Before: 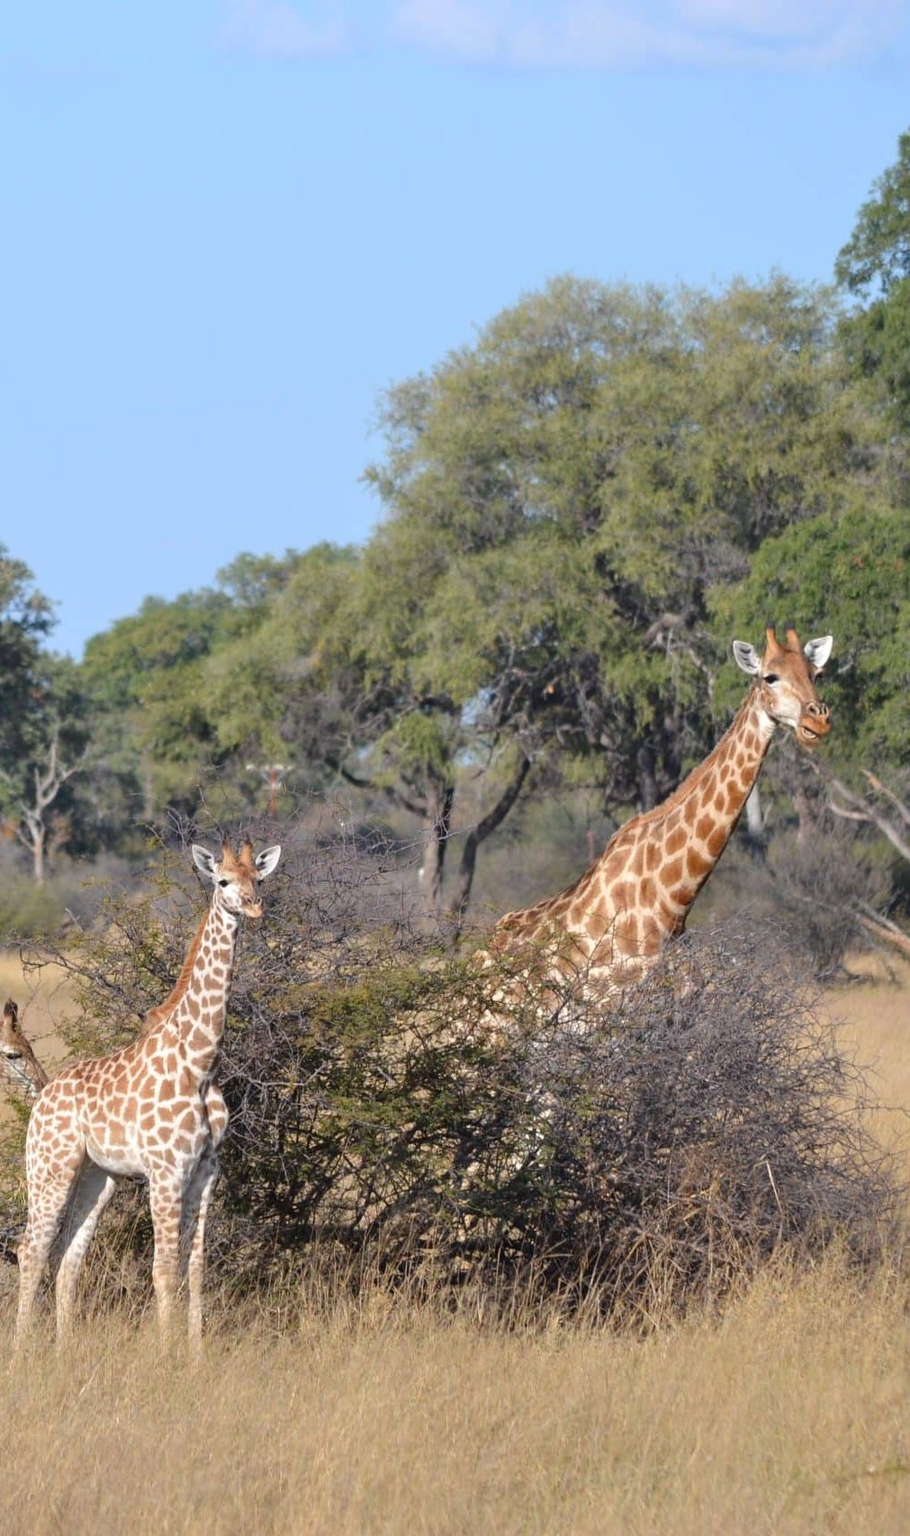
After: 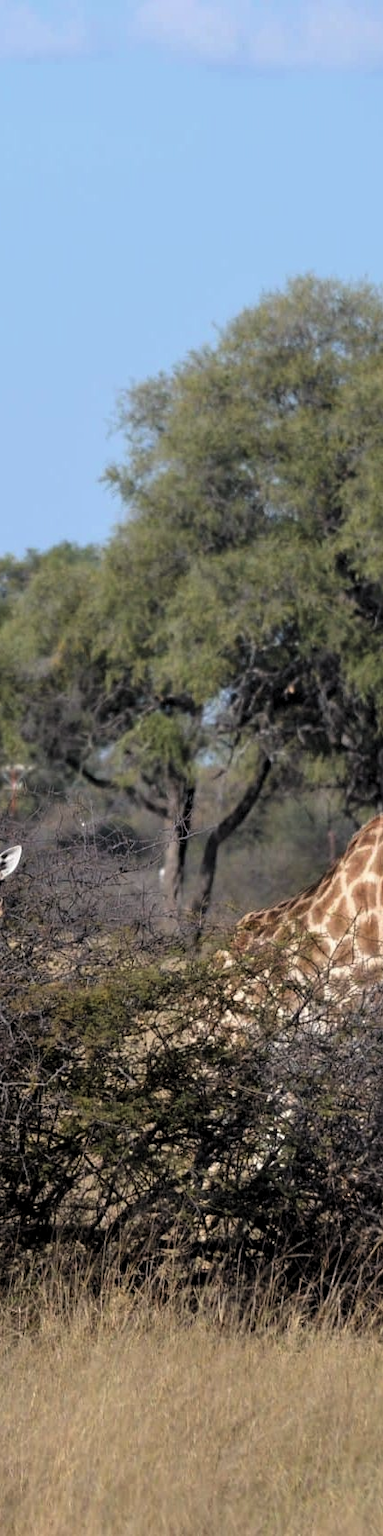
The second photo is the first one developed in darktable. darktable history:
levels: levels [0.116, 0.574, 1]
crop: left 28.583%, right 29.231%
